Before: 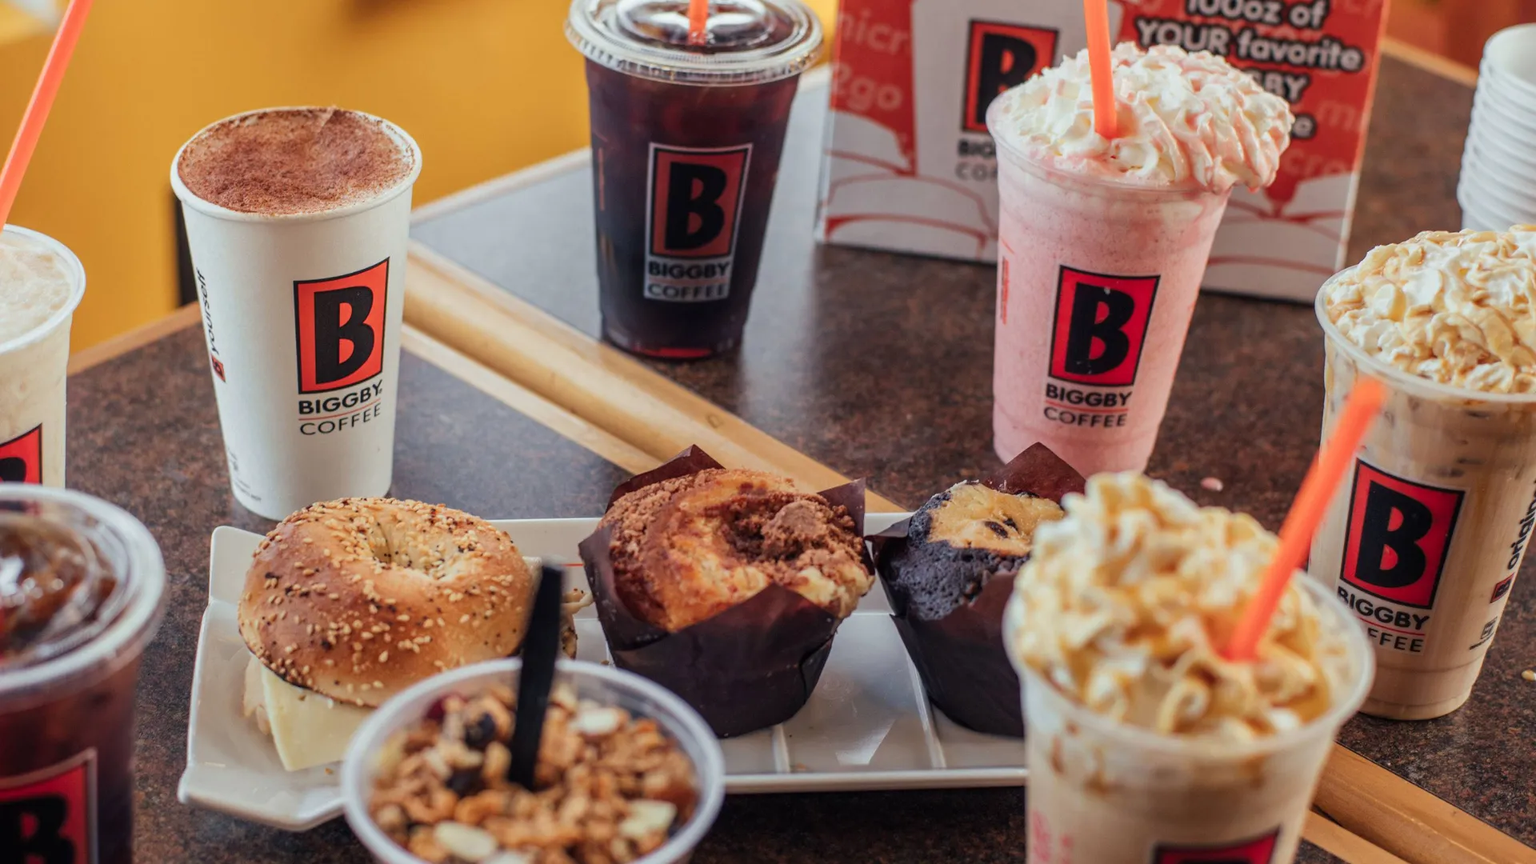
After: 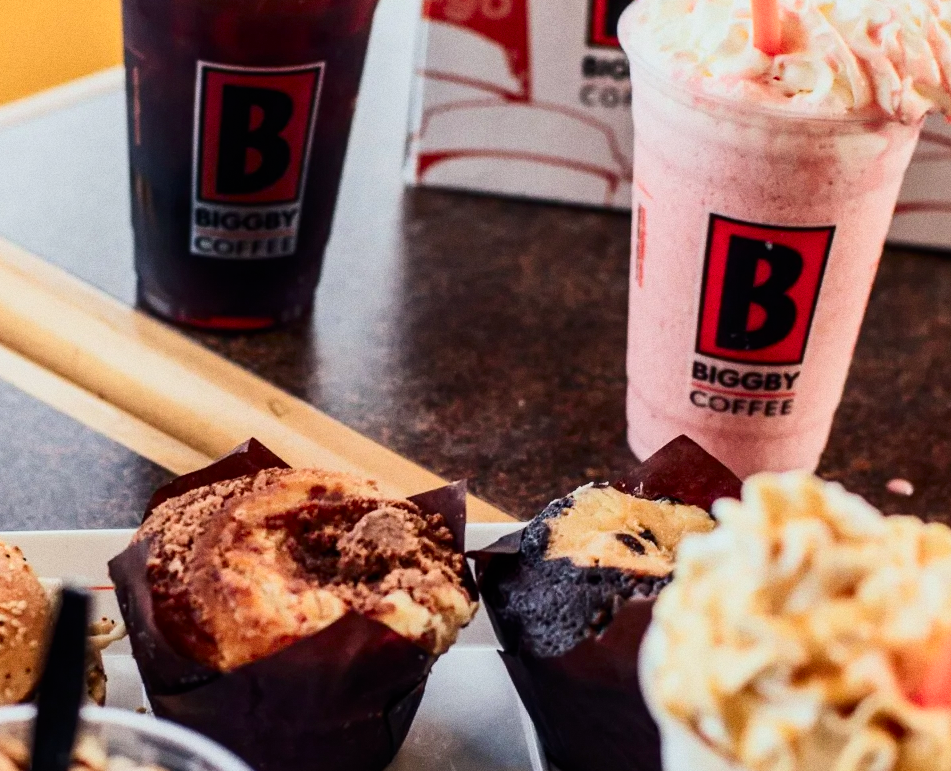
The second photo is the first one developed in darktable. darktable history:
crop: left 32.075%, top 10.976%, right 18.355%, bottom 17.596%
filmic rgb: black relative exposure -16 EV, white relative exposure 6.92 EV, hardness 4.7
grain: on, module defaults
contrast brightness saturation: contrast 0.4, brightness 0.1, saturation 0.21
